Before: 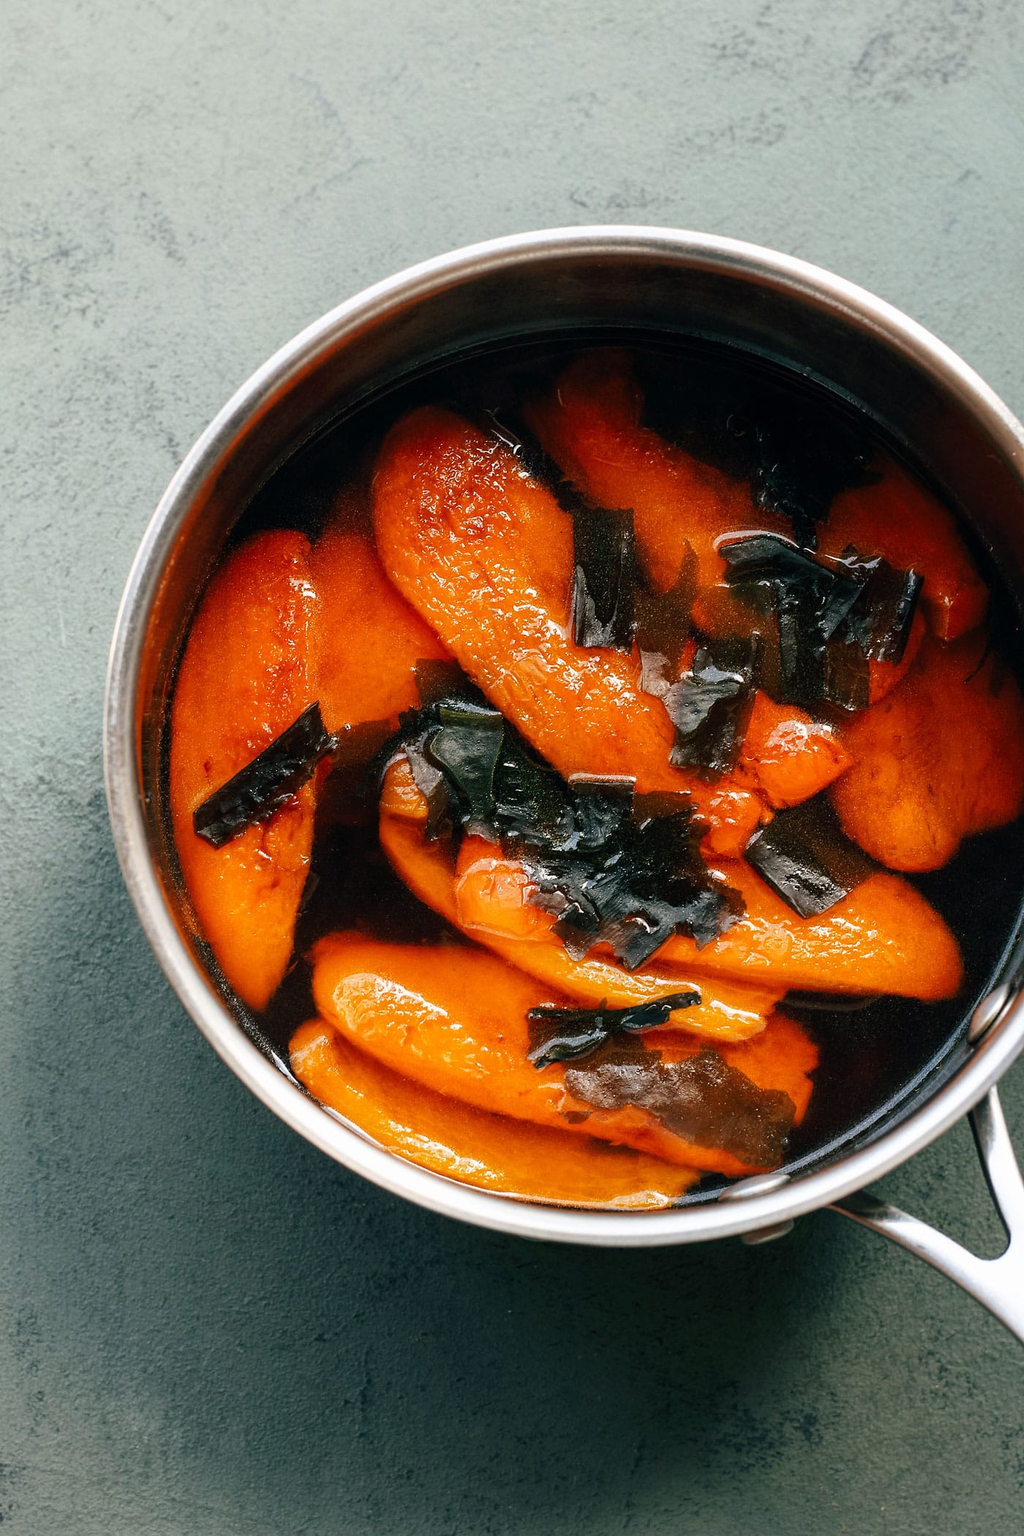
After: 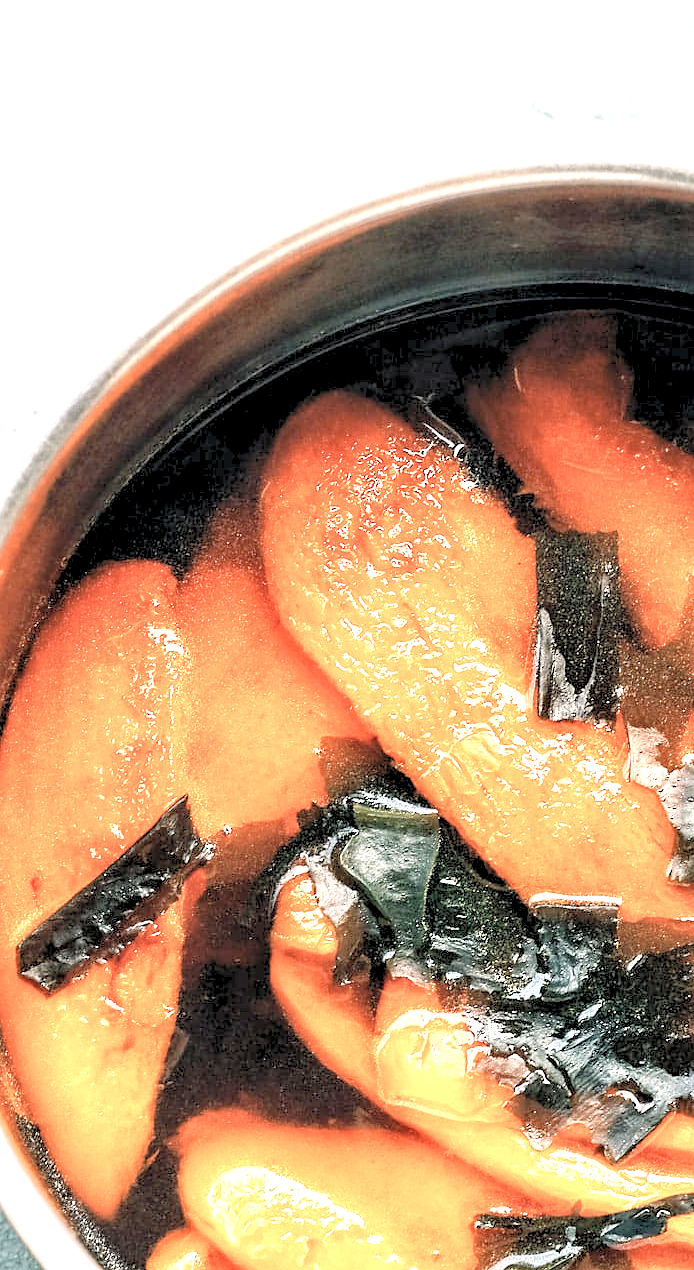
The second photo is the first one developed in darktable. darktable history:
exposure: black level correction 0, exposure 1.663 EV, compensate highlight preservation false
levels: levels [0.072, 0.414, 0.976]
crop: left 17.77%, top 7.823%, right 32.612%, bottom 31.683%
contrast brightness saturation: contrast -0.052, saturation -0.398
contrast equalizer: octaves 7, y [[0.535, 0.543, 0.548, 0.548, 0.542, 0.532], [0.5 ×6], [0.5 ×6], [0 ×6], [0 ×6]]
sharpen: amount 0.205
